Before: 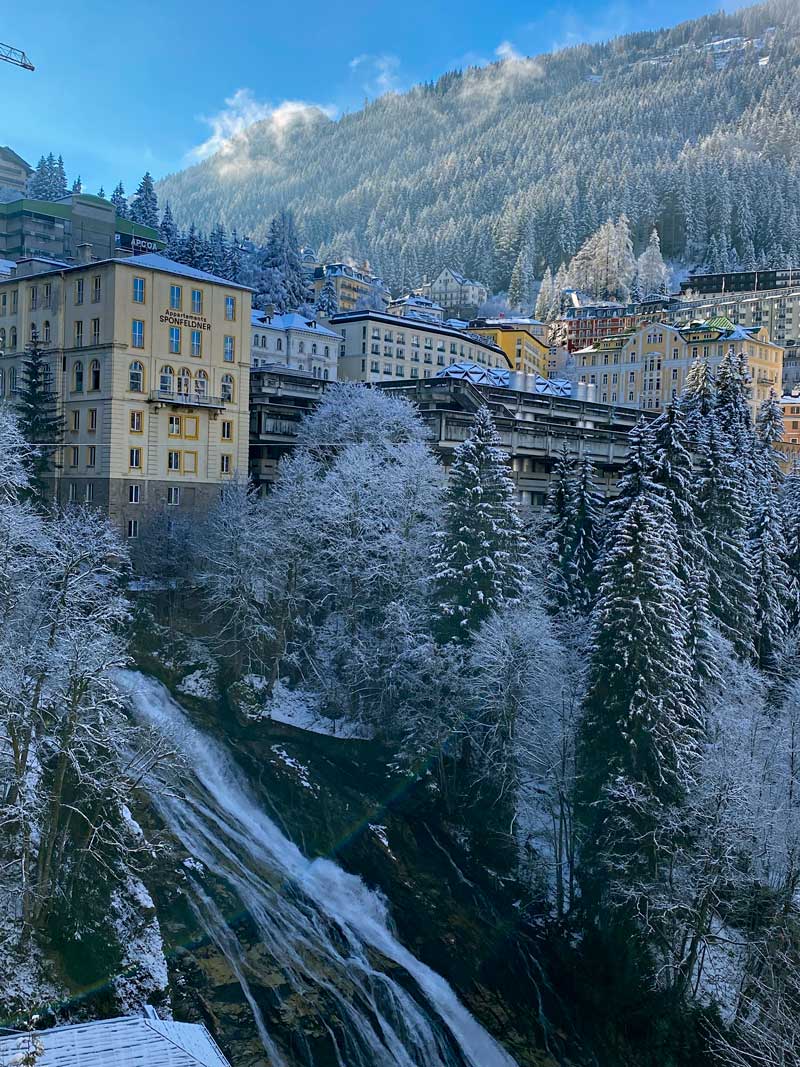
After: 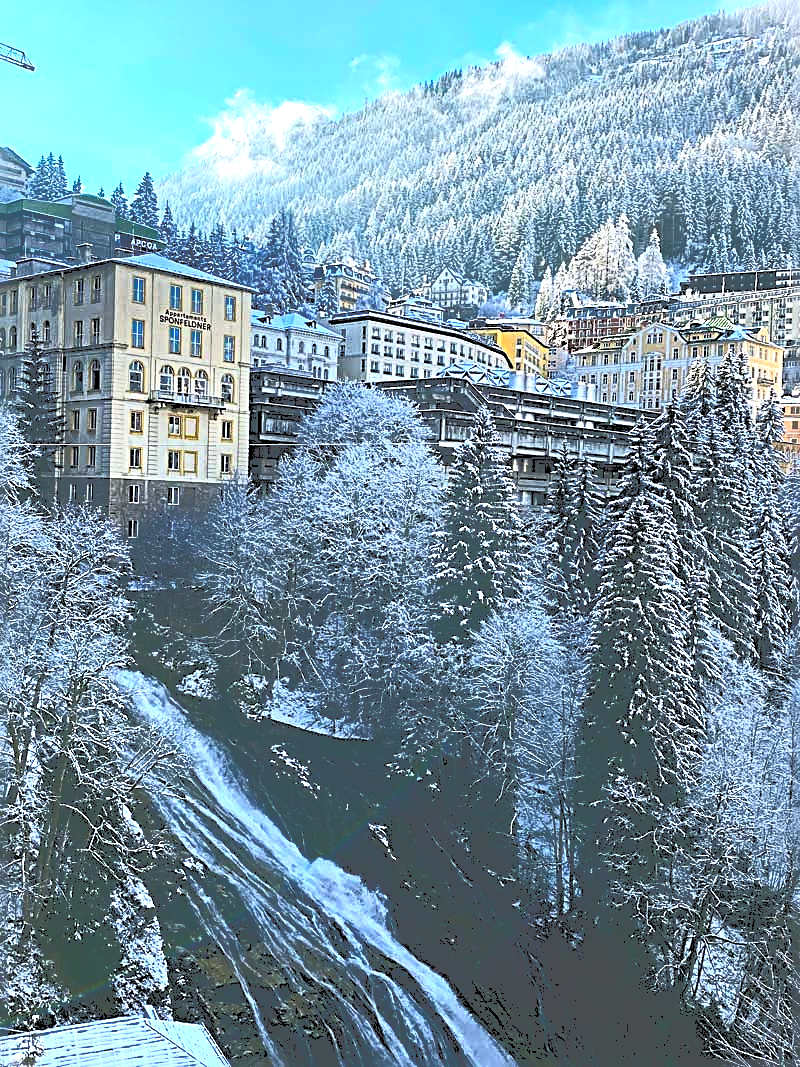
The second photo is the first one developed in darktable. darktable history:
exposure: exposure 0.291 EV, compensate highlight preservation false
sharpen: radius 2.976, amount 0.763
color balance rgb: perceptual saturation grading › global saturation -0.067%, perceptual brilliance grading › highlights 13.02%, perceptual brilliance grading › mid-tones 8.411%, perceptual brilliance grading › shadows -17.318%
tone equalizer: -8 EV -0.404 EV, -7 EV -0.364 EV, -6 EV -0.293 EV, -5 EV -0.235 EV, -3 EV 0.206 EV, -2 EV 0.363 EV, -1 EV 0.364 EV, +0 EV 0.44 EV, edges refinement/feathering 500, mask exposure compensation -1.57 EV, preserve details no
tone curve: curves: ch0 [(0, 0) (0.003, 0.319) (0.011, 0.319) (0.025, 0.323) (0.044, 0.323) (0.069, 0.327) (0.1, 0.33) (0.136, 0.338) (0.177, 0.348) (0.224, 0.361) (0.277, 0.374) (0.335, 0.398) (0.399, 0.444) (0.468, 0.516) (0.543, 0.595) (0.623, 0.694) (0.709, 0.793) (0.801, 0.883) (0.898, 0.942) (1, 1)], color space Lab, independent channels, preserve colors none
